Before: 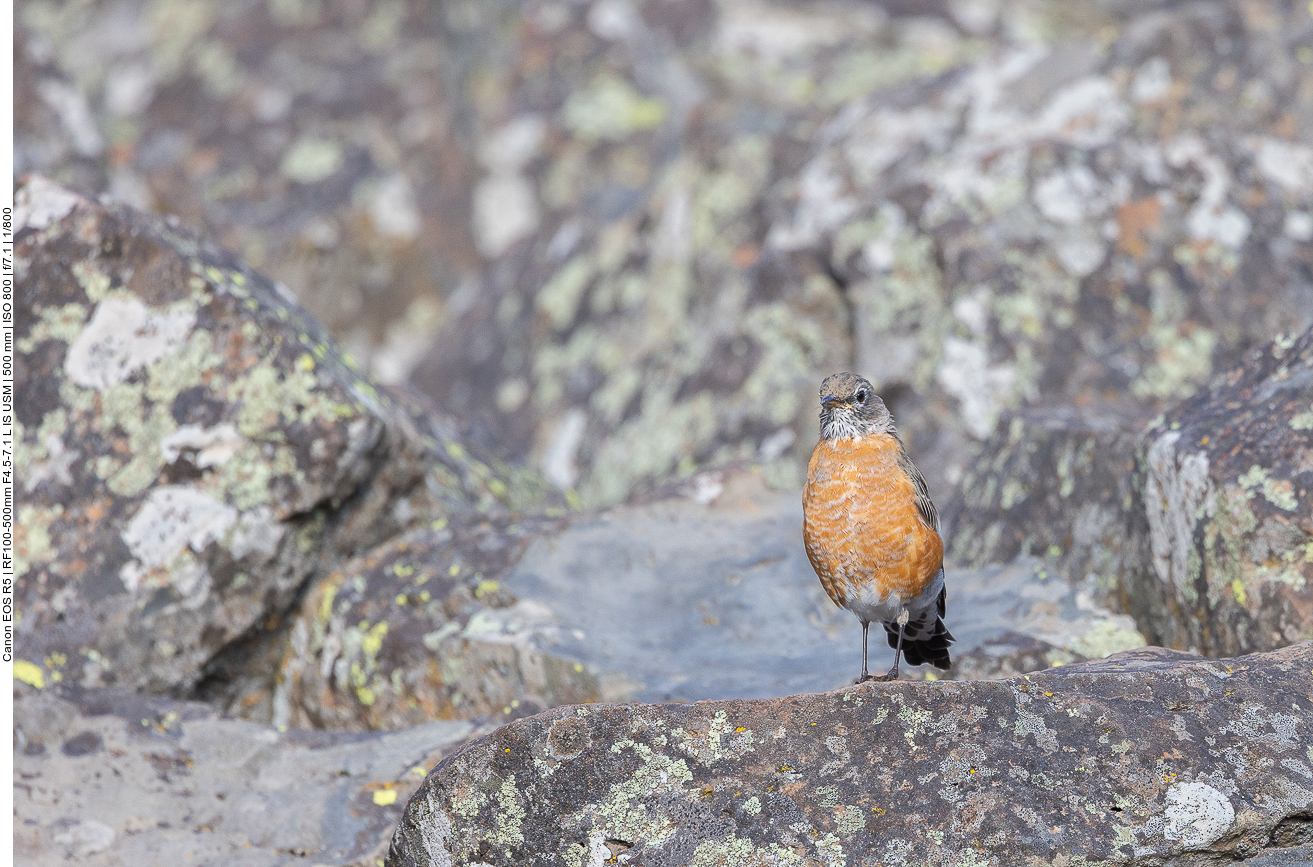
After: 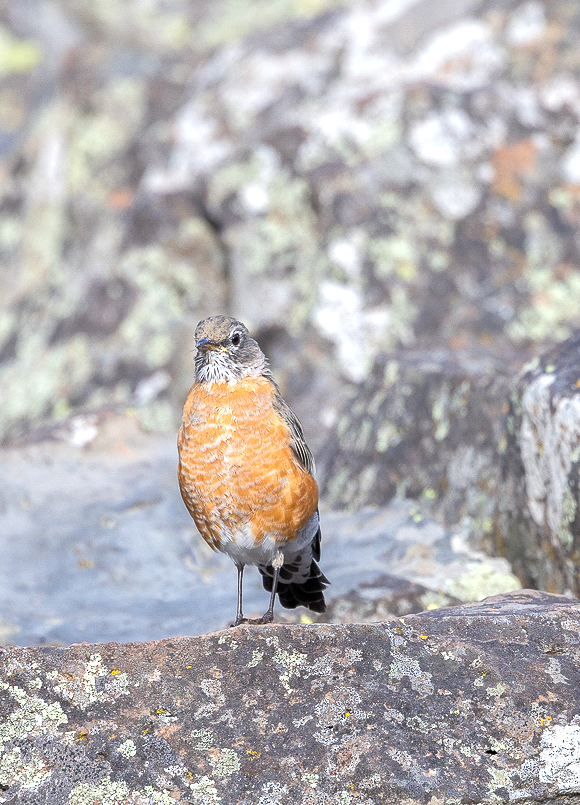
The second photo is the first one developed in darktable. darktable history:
levels: mode automatic, black 0.023%, white 99.97%, levels [0.062, 0.494, 0.925]
crop: left 47.628%, top 6.643%, right 7.874%
exposure: black level correction 0.001, exposure 0.5 EV, compensate exposure bias true, compensate highlight preservation false
